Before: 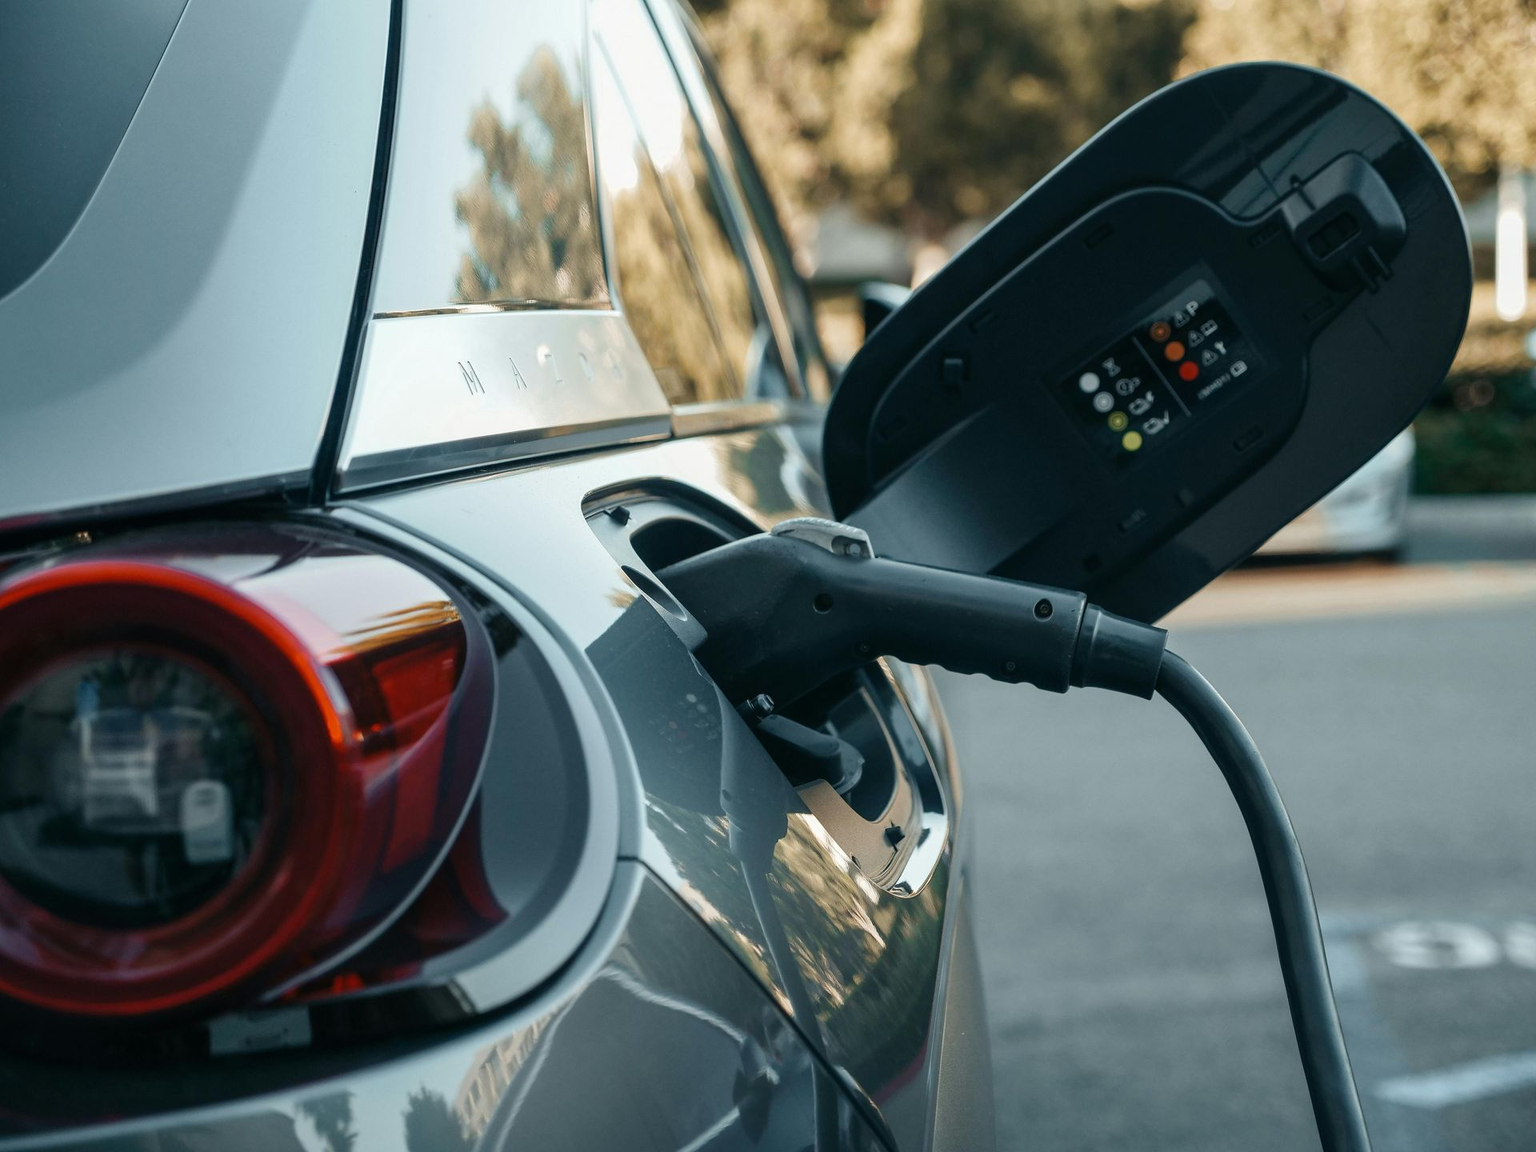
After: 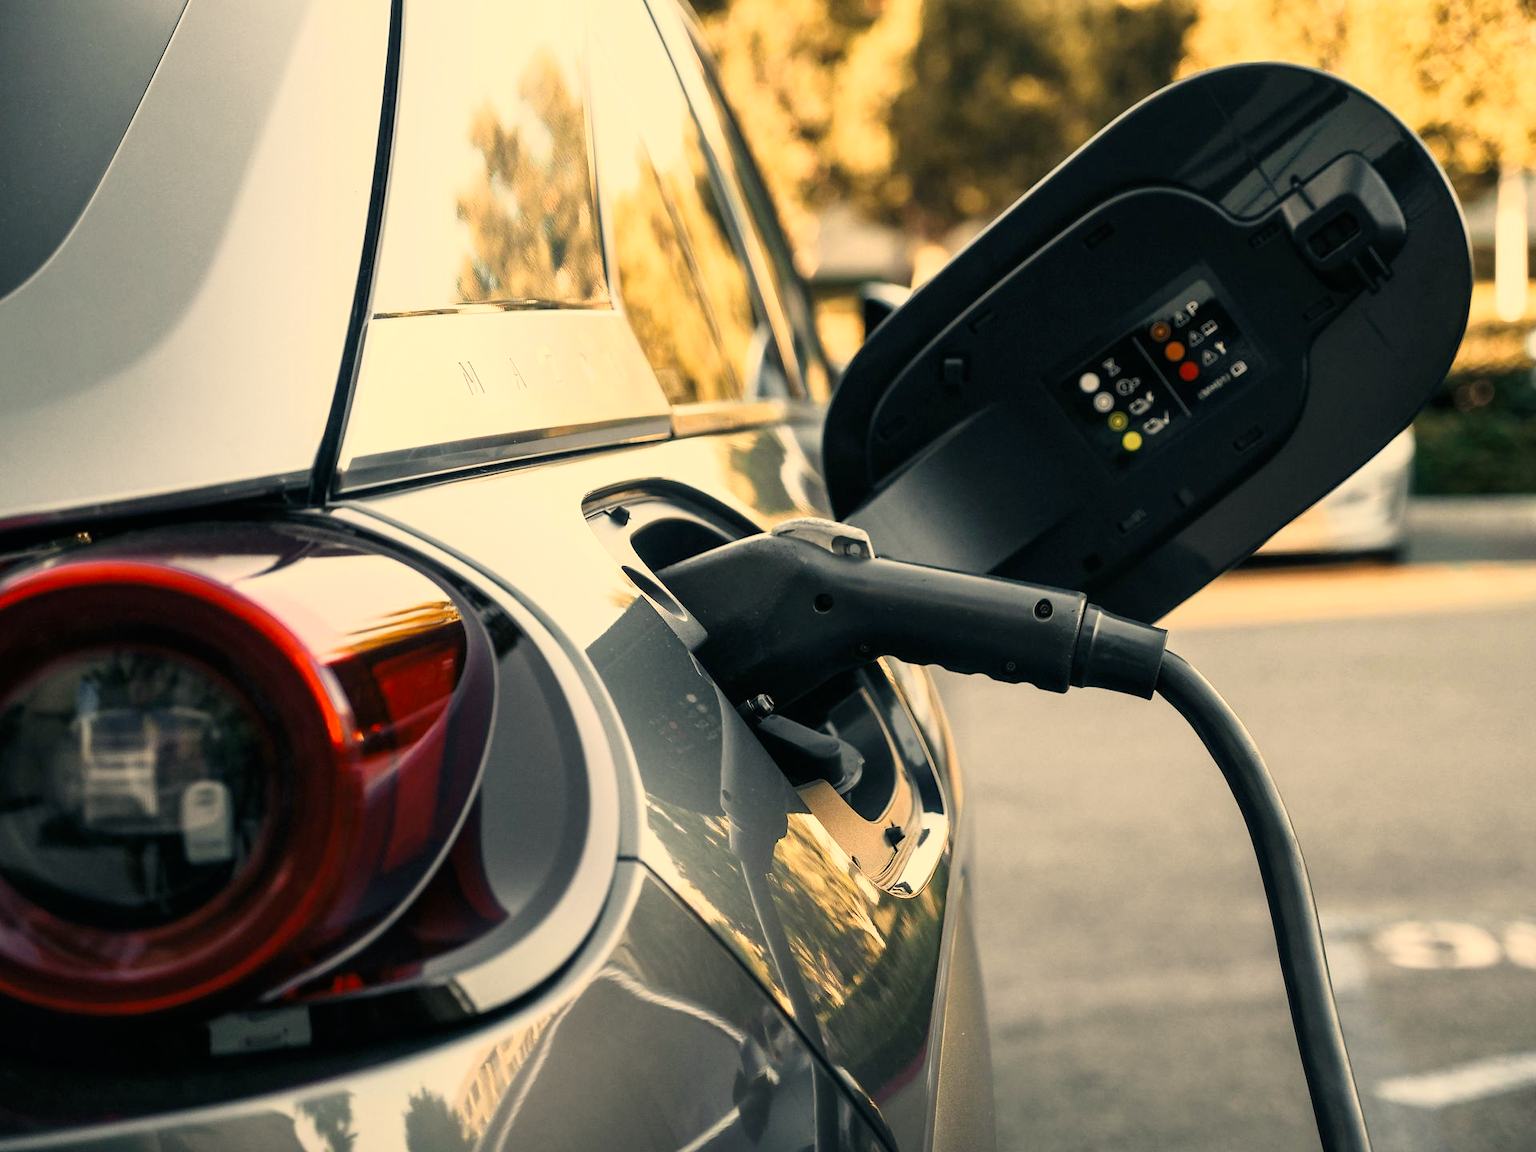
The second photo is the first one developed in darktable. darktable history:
base curve: curves: ch0 [(0, 0) (0.005, 0.002) (0.193, 0.295) (0.399, 0.664) (0.75, 0.928) (1, 1)]
color correction: highlights a* 15, highlights b* 31.55
